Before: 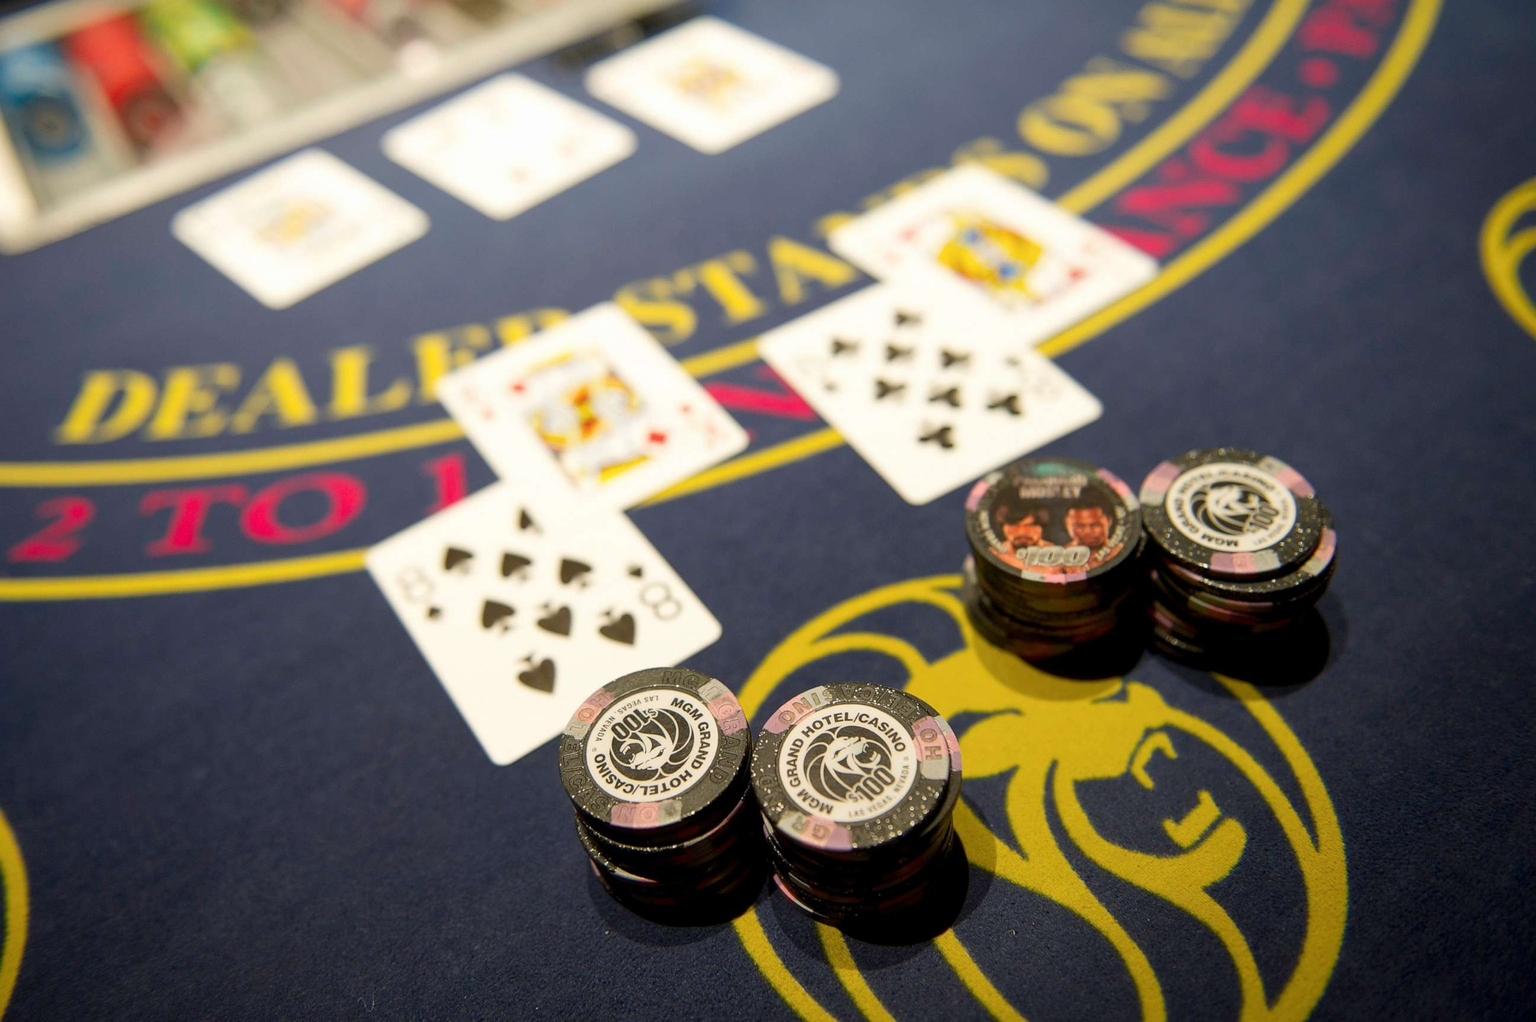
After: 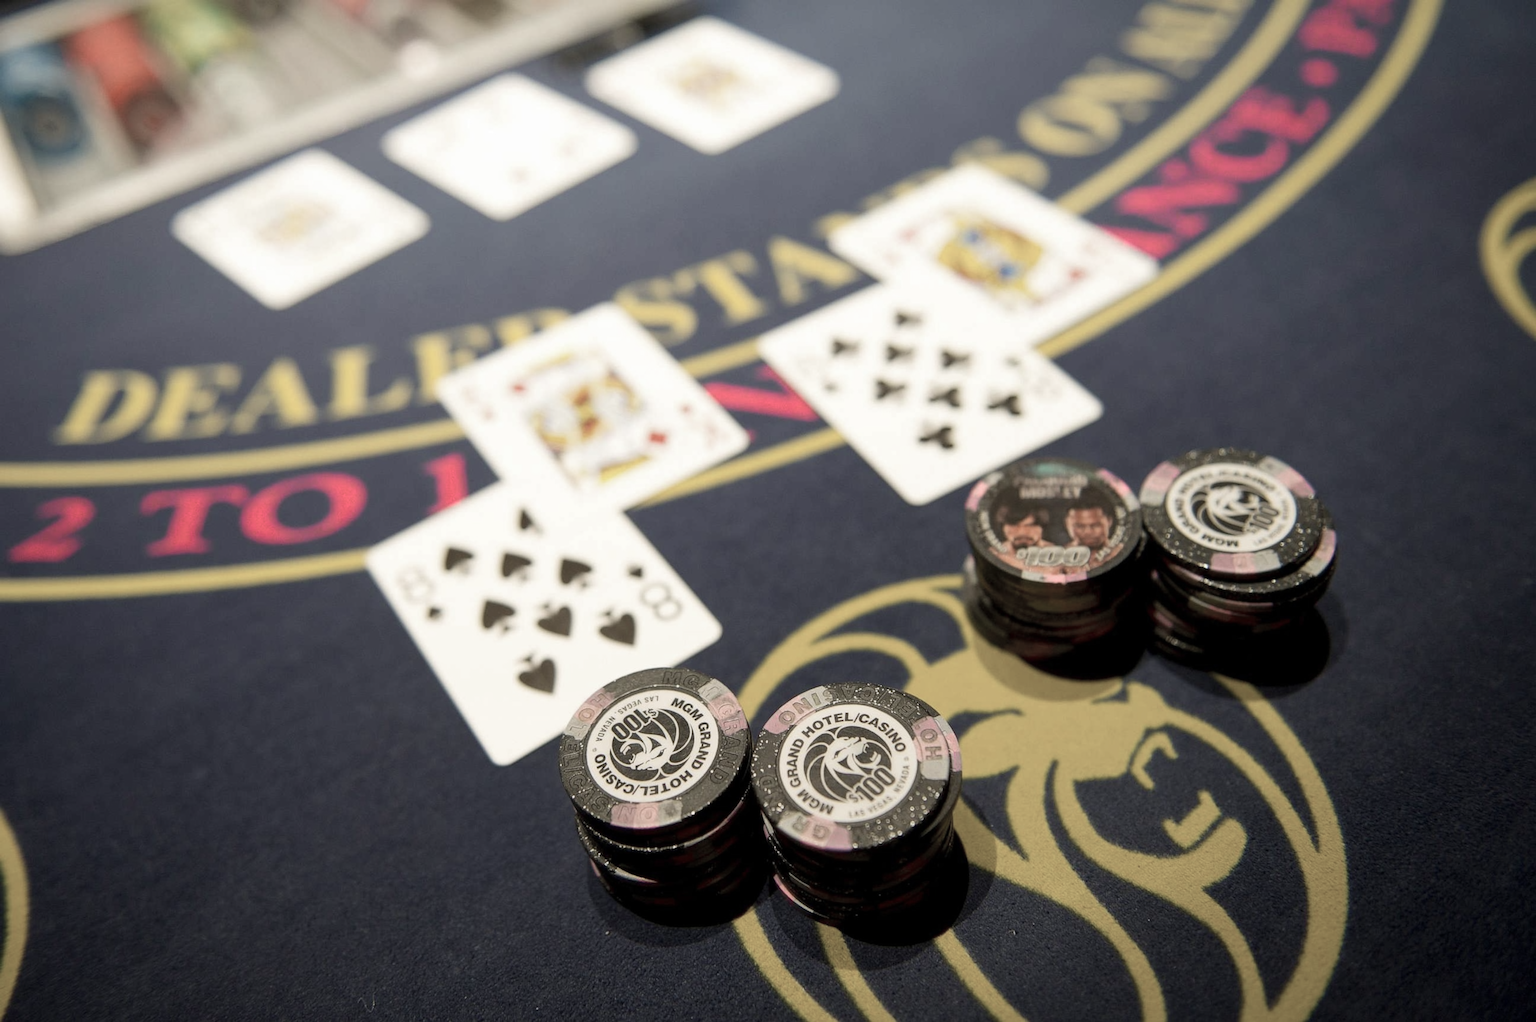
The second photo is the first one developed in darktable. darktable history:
velvia: strength 14.7%
color zones: curves: ch0 [(0, 0.6) (0.129, 0.508) (0.193, 0.483) (0.429, 0.5) (0.571, 0.5) (0.714, 0.5) (0.857, 0.5) (1, 0.6)]; ch1 [(0, 0.481) (0.112, 0.245) (0.213, 0.223) (0.429, 0.233) (0.571, 0.231) (0.683, 0.242) (0.857, 0.296) (1, 0.481)]
